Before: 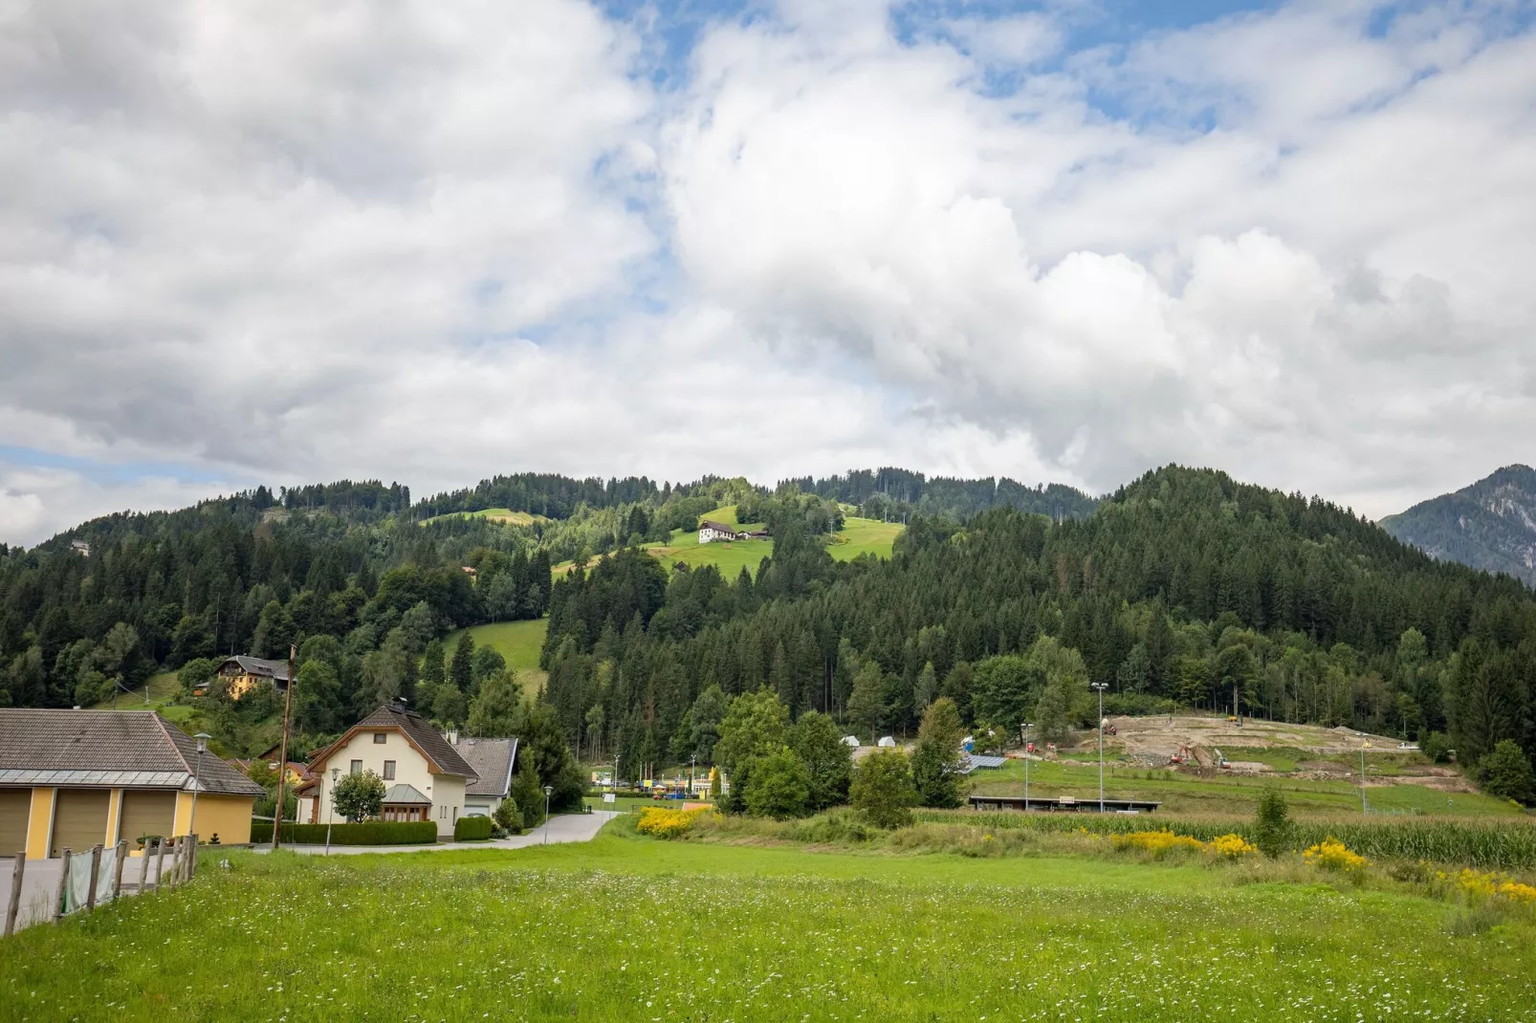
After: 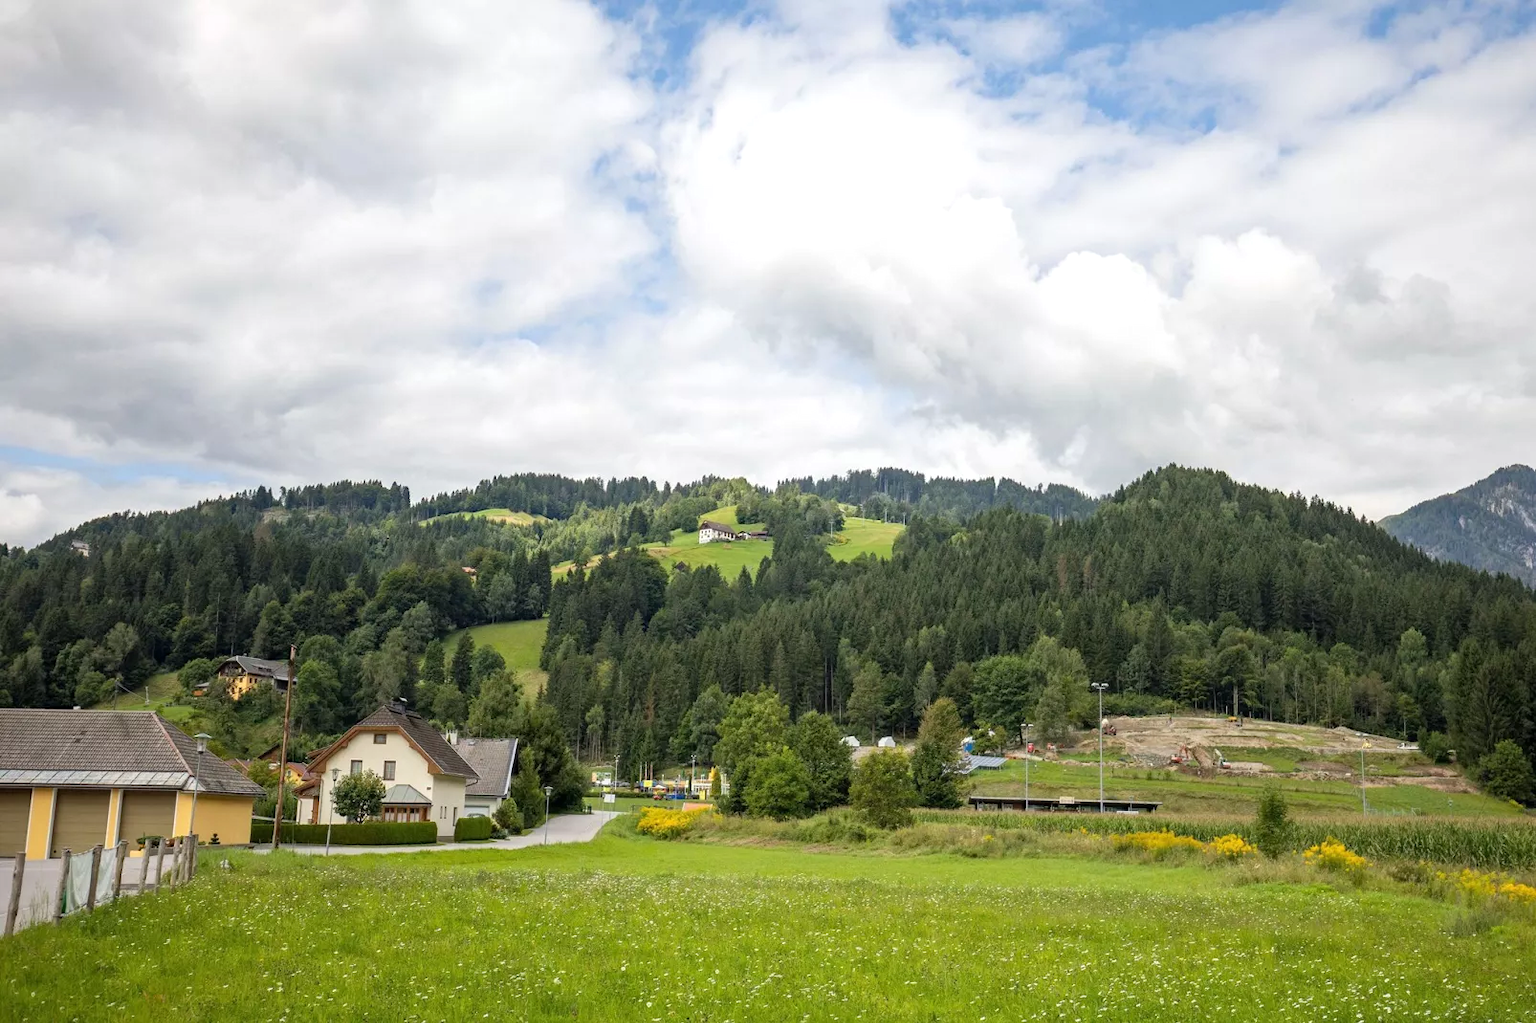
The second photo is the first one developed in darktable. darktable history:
exposure: exposure 0.179 EV, compensate exposure bias true, compensate highlight preservation false
